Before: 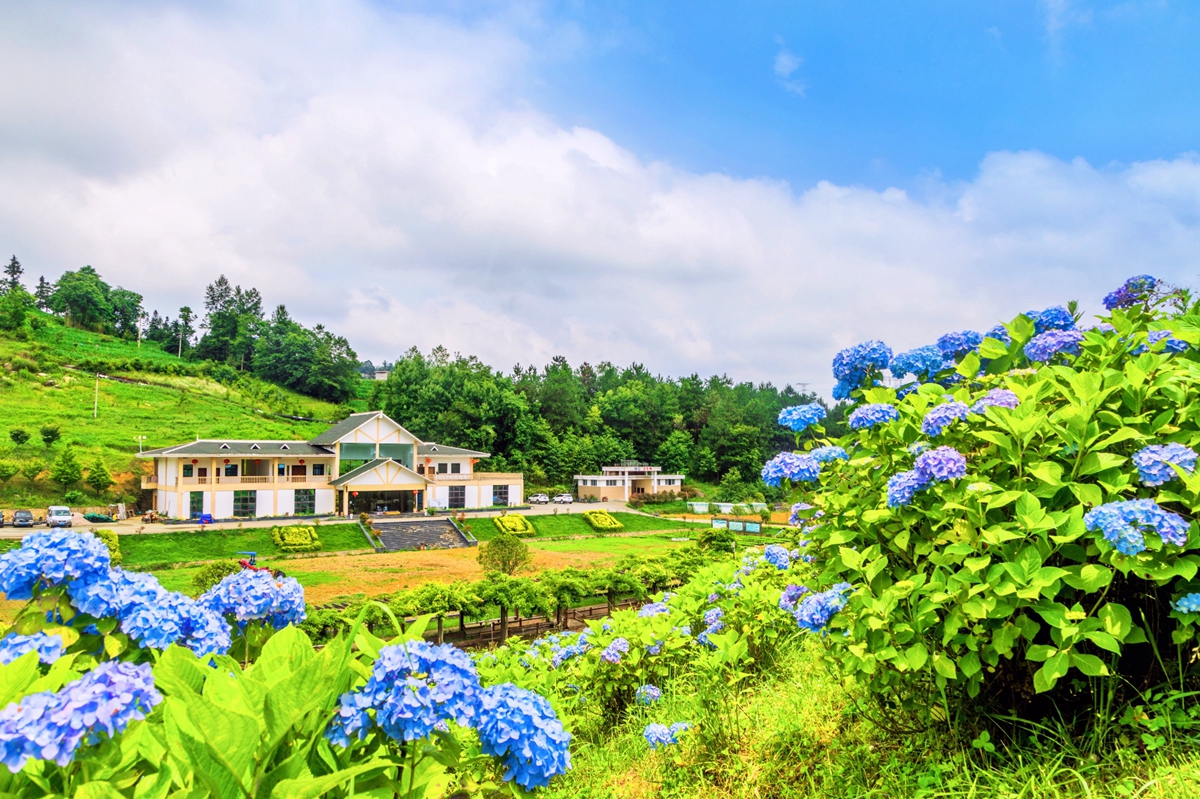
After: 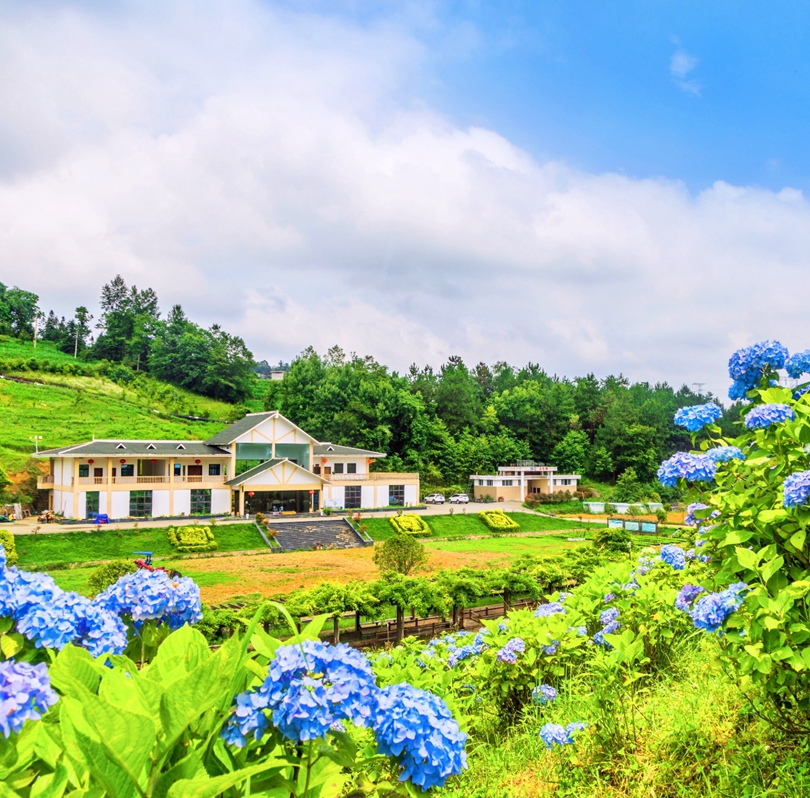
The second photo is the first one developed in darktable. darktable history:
exposure: compensate highlight preservation false
crop and rotate: left 8.667%, right 23.801%
